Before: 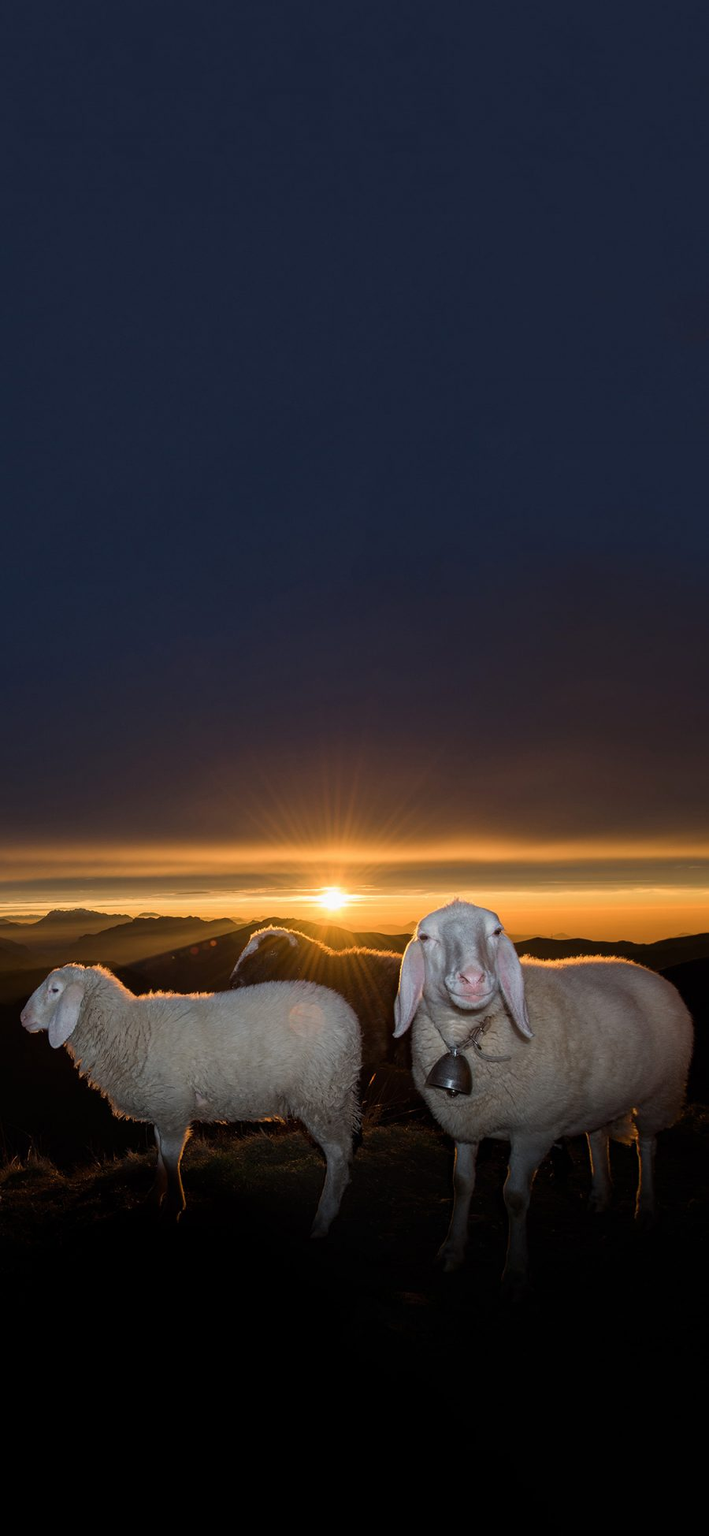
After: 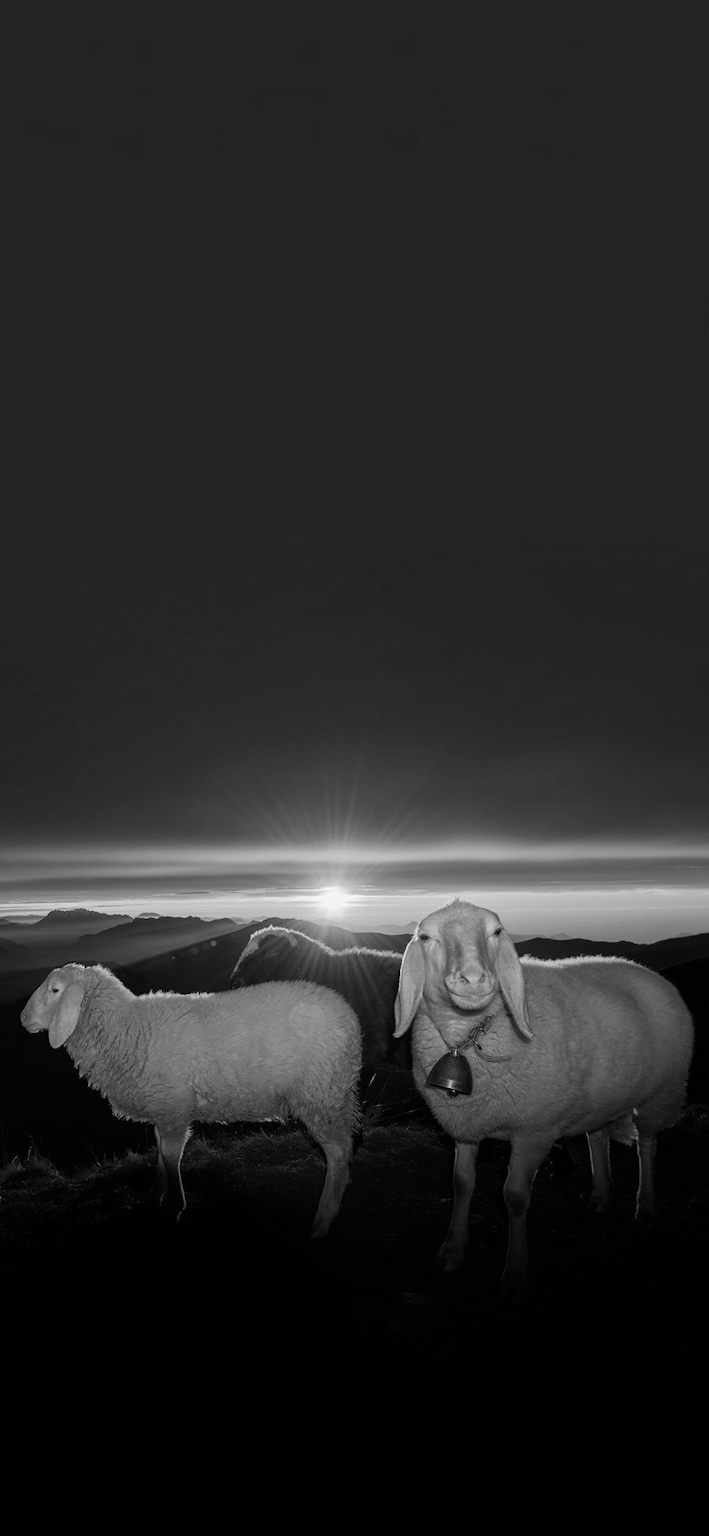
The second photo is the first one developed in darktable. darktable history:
monochrome: on, module defaults
color correction: highlights a* -1.43, highlights b* 10.12, shadows a* 0.395, shadows b* 19.35
